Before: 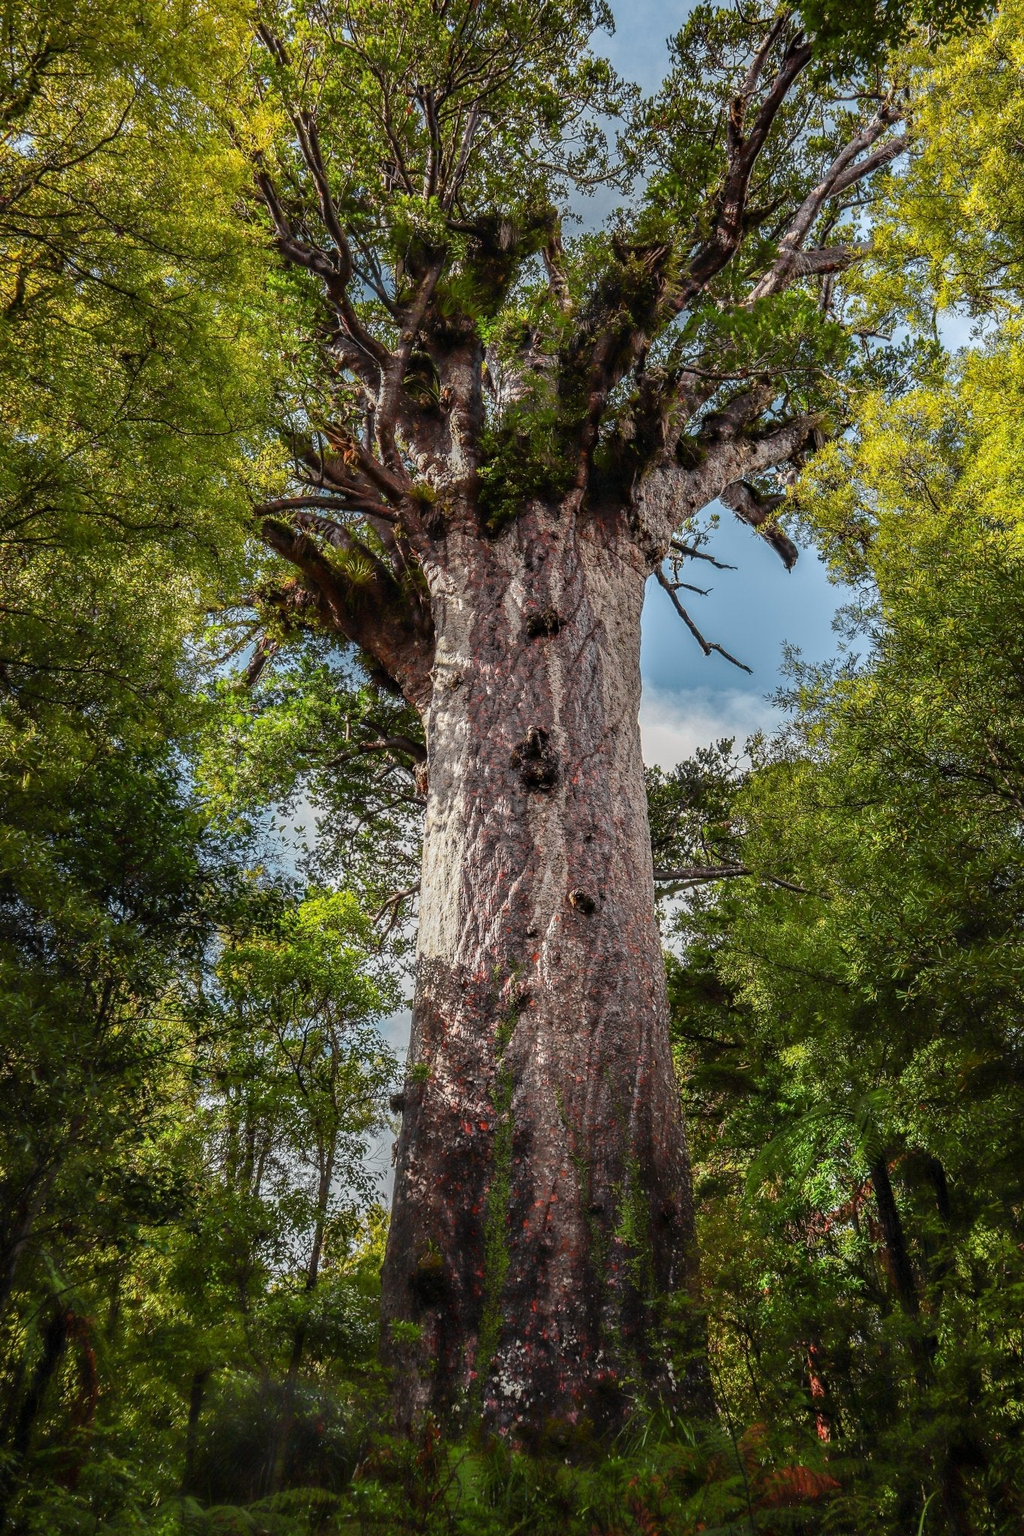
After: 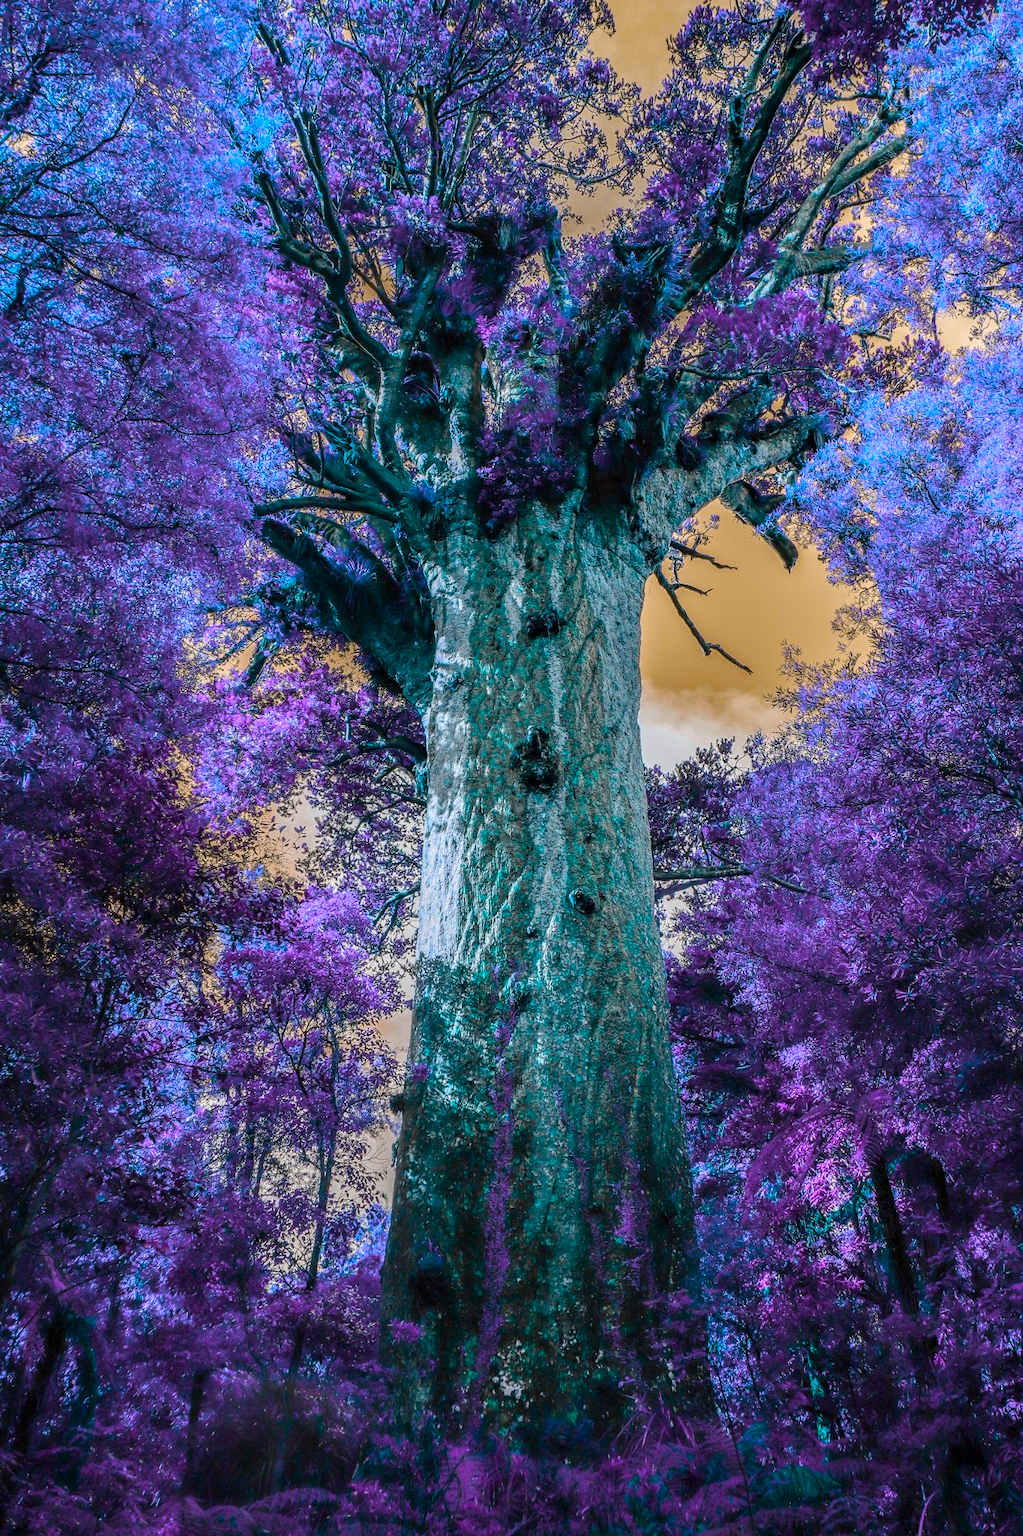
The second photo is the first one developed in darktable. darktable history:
color balance rgb: perceptual saturation grading › global saturation 30.627%, hue shift 178.8°, perceptual brilliance grading › global brilliance 2.563%, perceptual brilliance grading › highlights -2.624%, perceptual brilliance grading › shadows 3.109%, global vibrance 49.594%, contrast 0.401%
